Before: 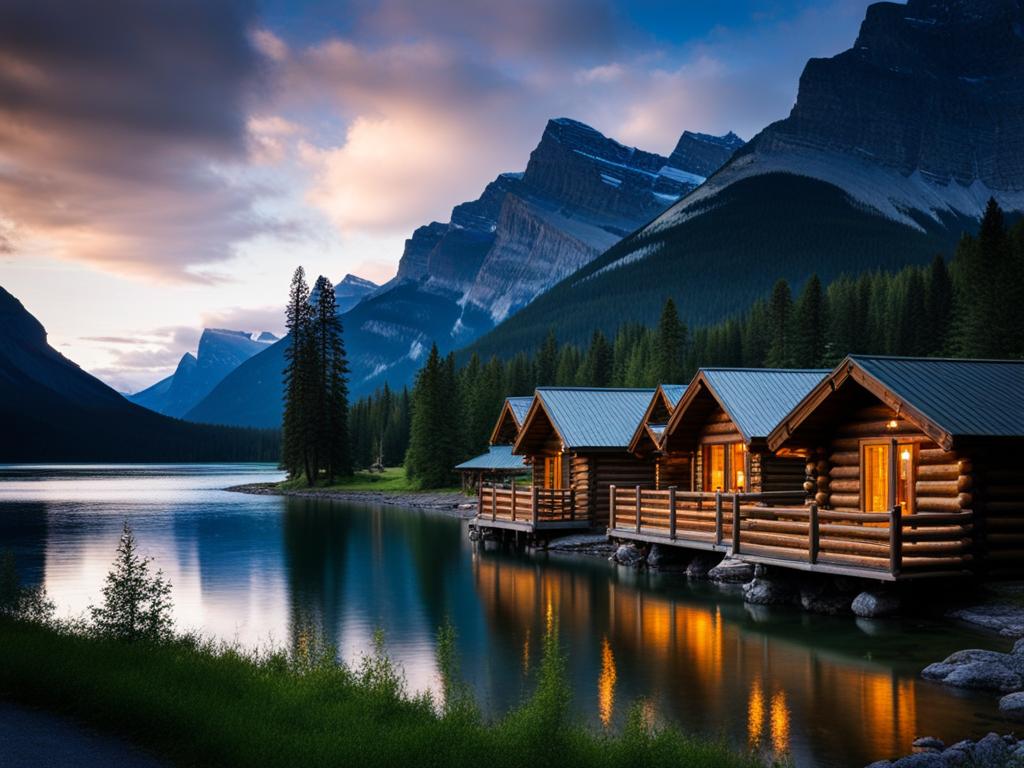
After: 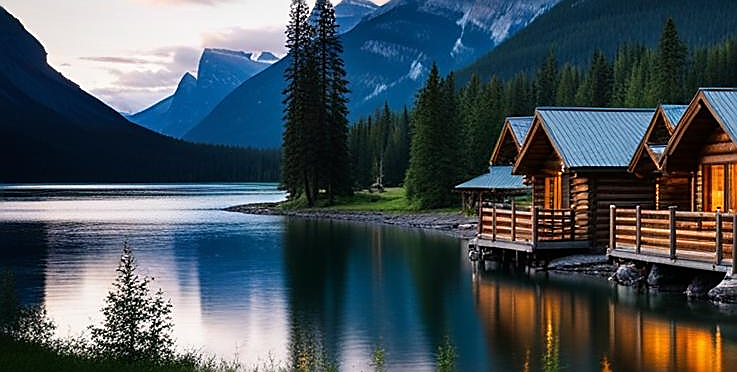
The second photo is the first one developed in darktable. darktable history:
sharpen: radius 1.4, amount 1.25, threshold 0.7
crop: top 36.498%, right 27.964%, bottom 14.995%
